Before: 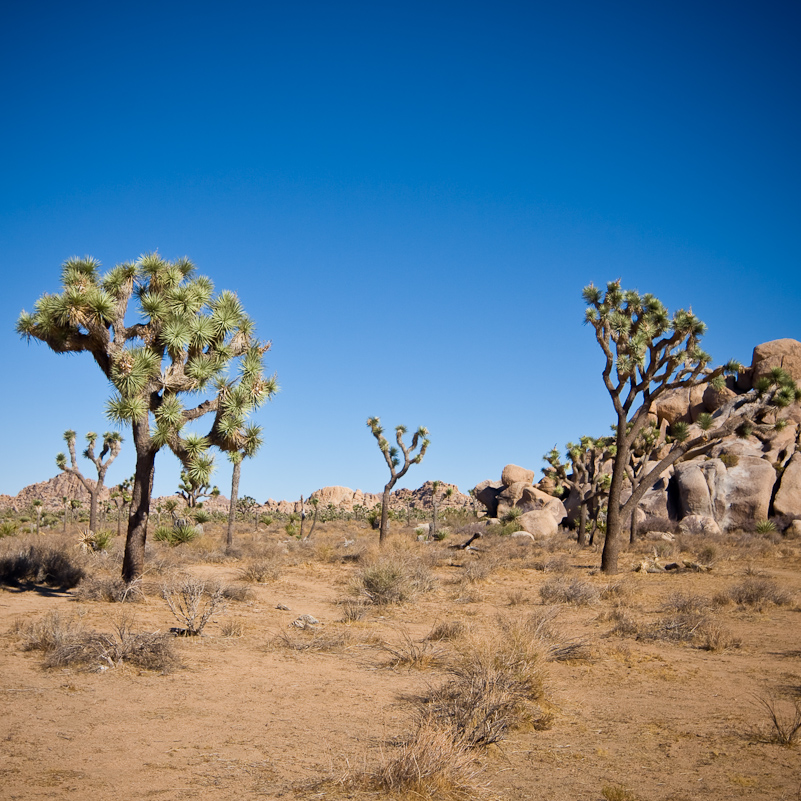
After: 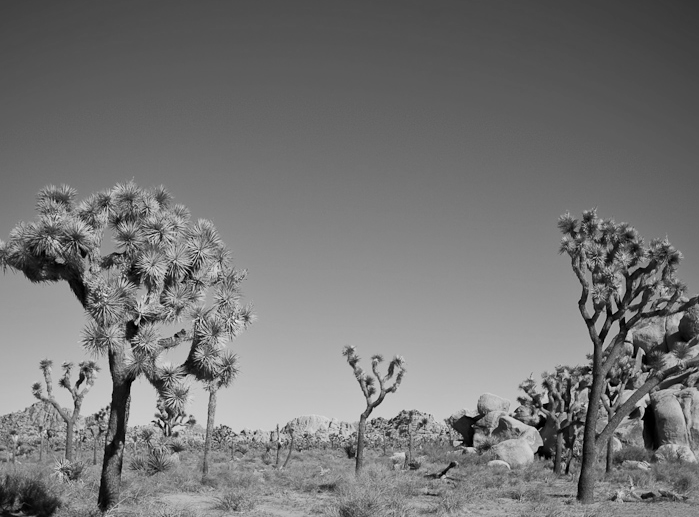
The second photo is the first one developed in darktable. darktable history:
color balance rgb: perceptual saturation grading › global saturation 20%, perceptual saturation grading › highlights 2.68%, perceptual saturation grading › shadows 50%
monochrome: on, module defaults
crop: left 3.015%, top 8.969%, right 9.647%, bottom 26.457%
exposure: exposure -0.153 EV, compensate highlight preservation false
